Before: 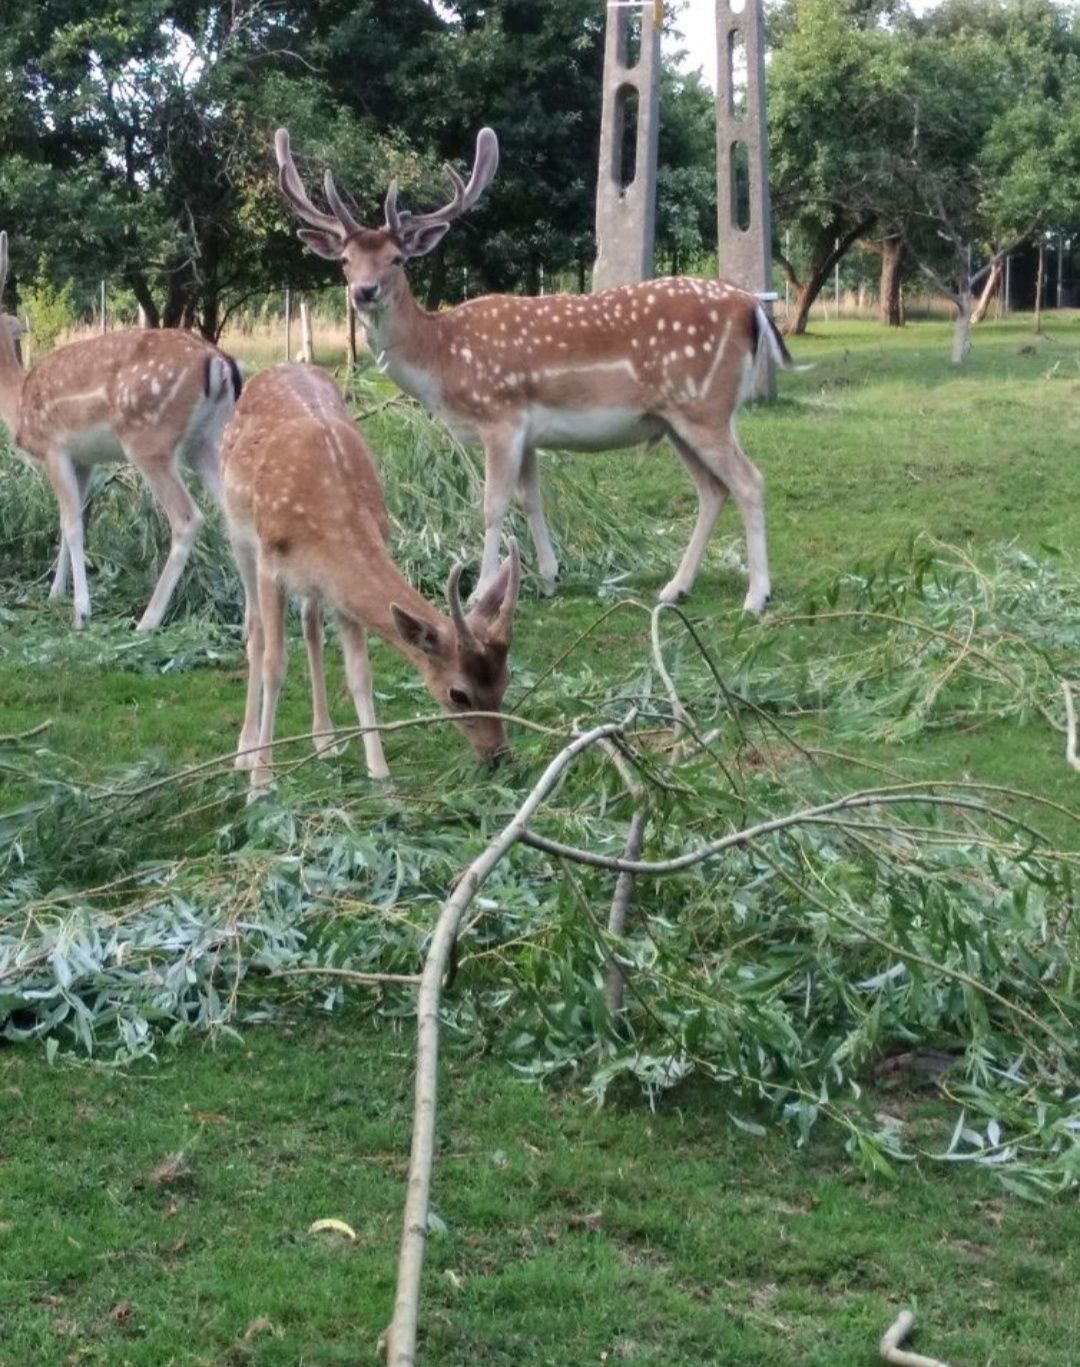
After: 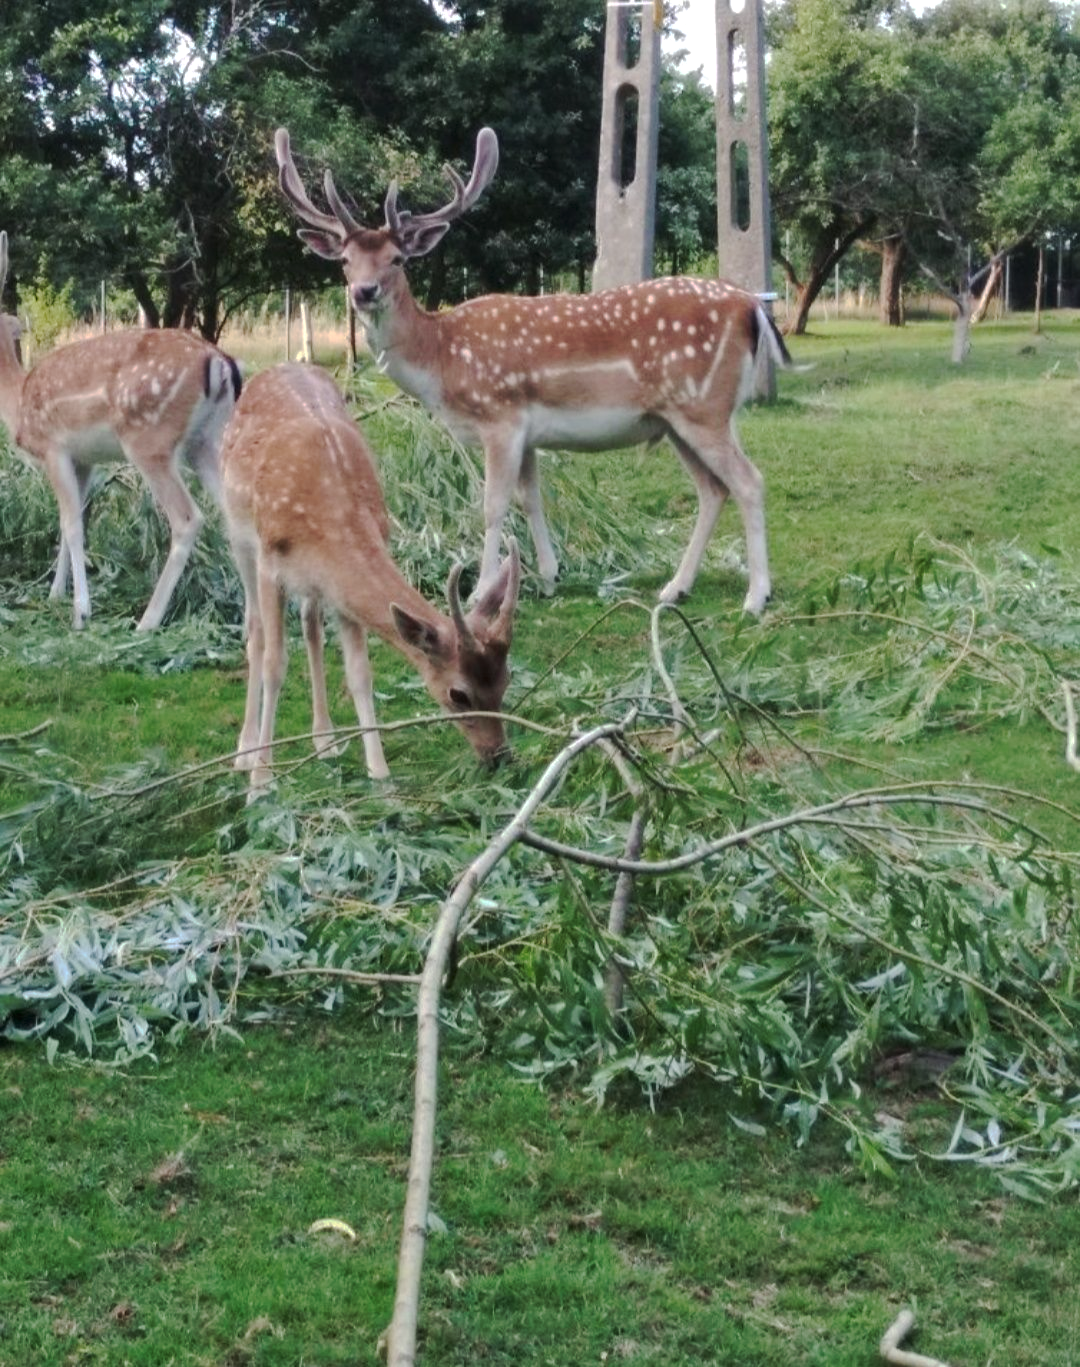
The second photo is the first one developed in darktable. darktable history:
exposure: exposure 0.131 EV, compensate highlight preservation false
tone curve: curves: ch0 [(0, 0) (0.003, 0.01) (0.011, 0.014) (0.025, 0.029) (0.044, 0.051) (0.069, 0.072) (0.1, 0.097) (0.136, 0.123) (0.177, 0.16) (0.224, 0.2) (0.277, 0.248) (0.335, 0.305) (0.399, 0.37) (0.468, 0.454) (0.543, 0.534) (0.623, 0.609) (0.709, 0.681) (0.801, 0.752) (0.898, 0.841) (1, 1)], preserve colors none
